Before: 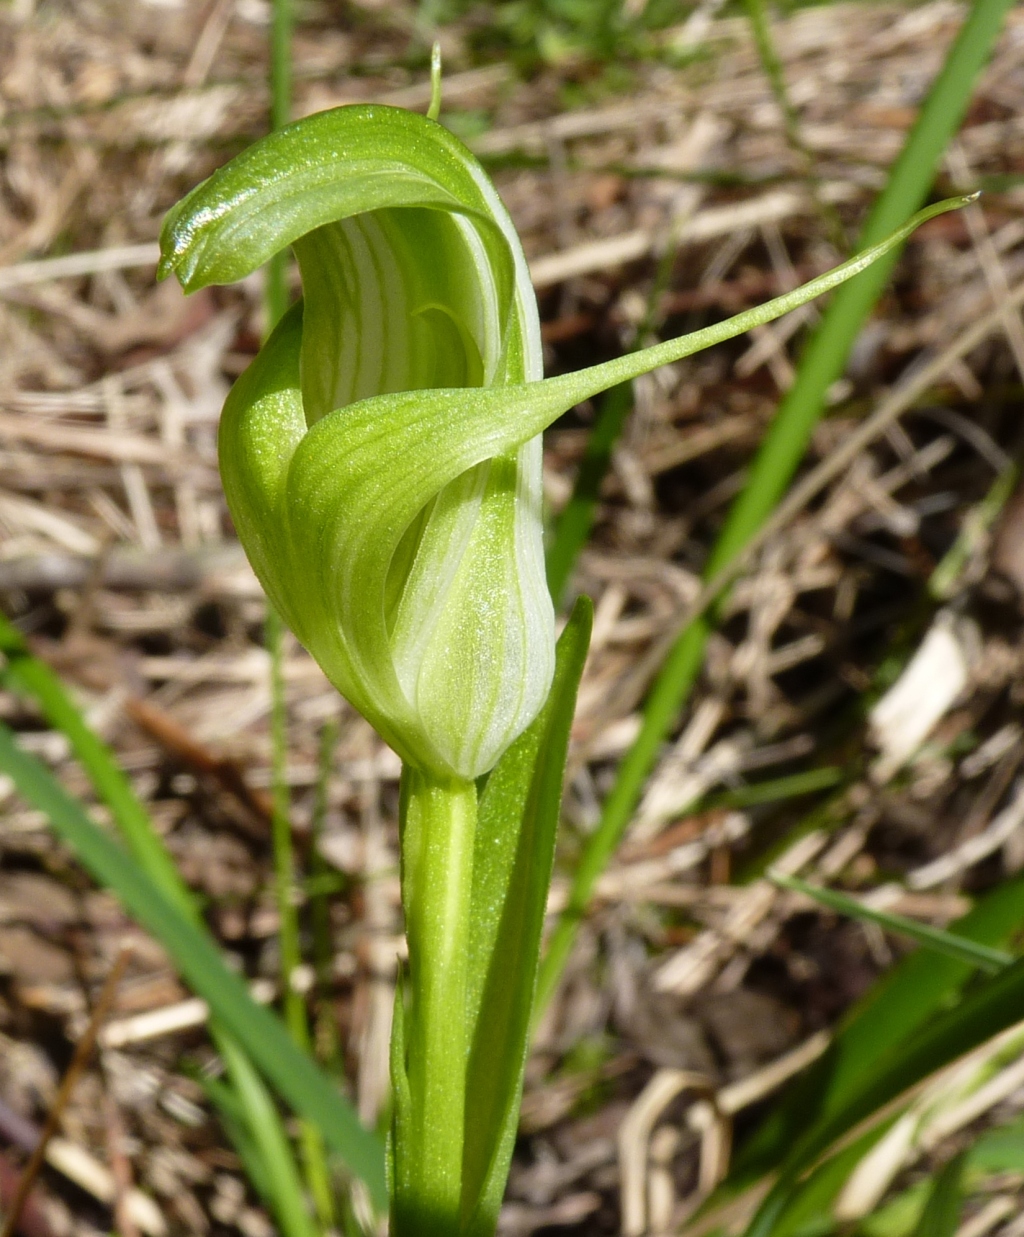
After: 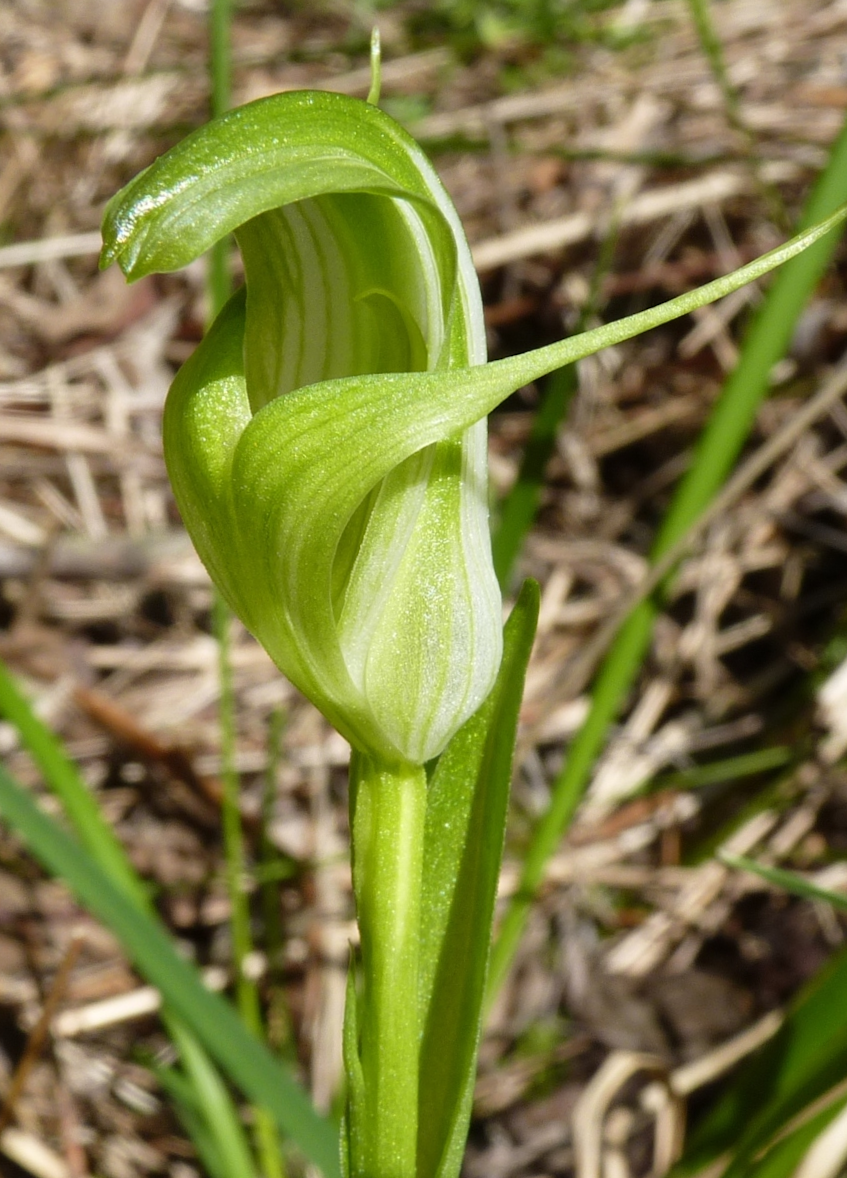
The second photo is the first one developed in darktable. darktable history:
crop and rotate: angle 0.779°, left 4.525%, top 0.556%, right 11.354%, bottom 2.635%
